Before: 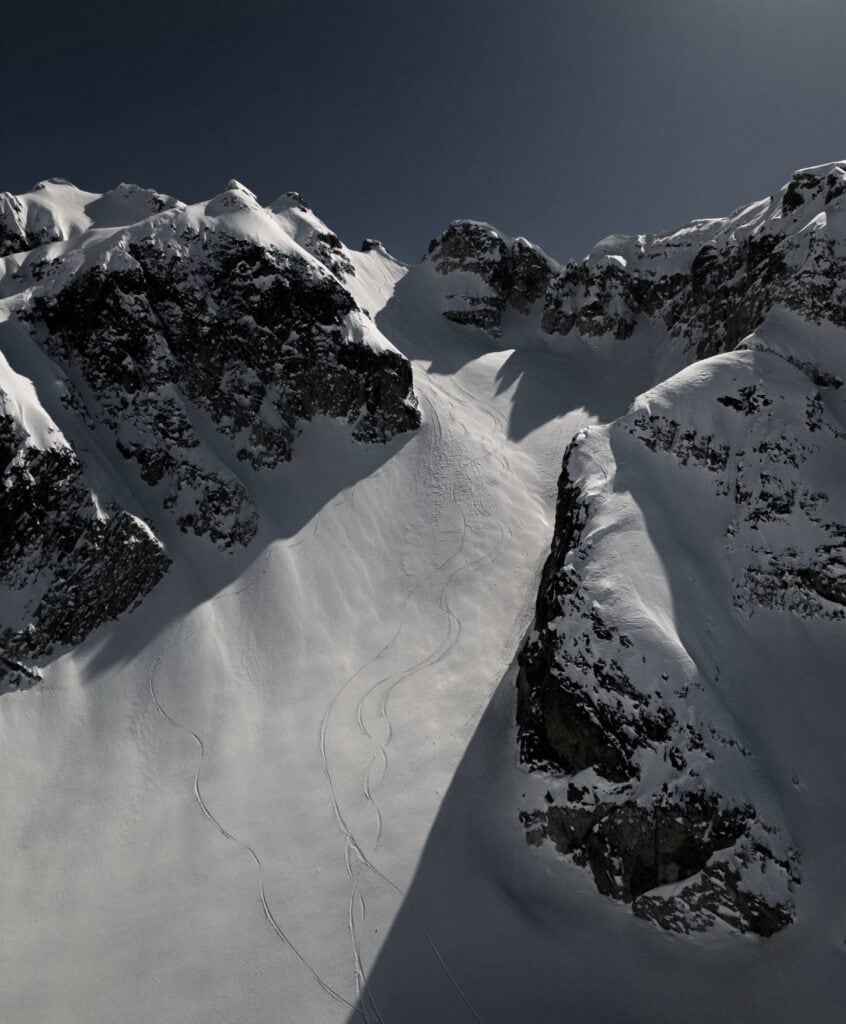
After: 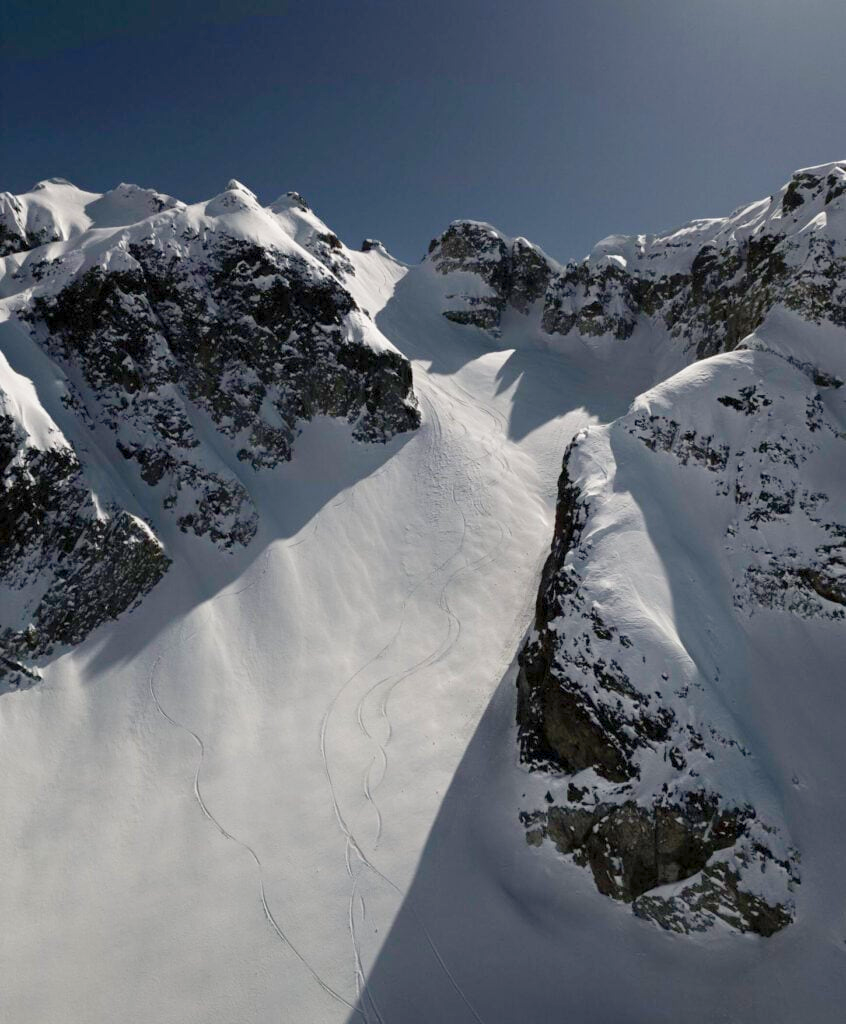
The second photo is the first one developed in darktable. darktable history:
color balance rgb: perceptual saturation grading › global saturation 20%, perceptual saturation grading › highlights -25%, perceptual saturation grading › shadows 25%
levels: levels [0, 0.43, 0.984]
